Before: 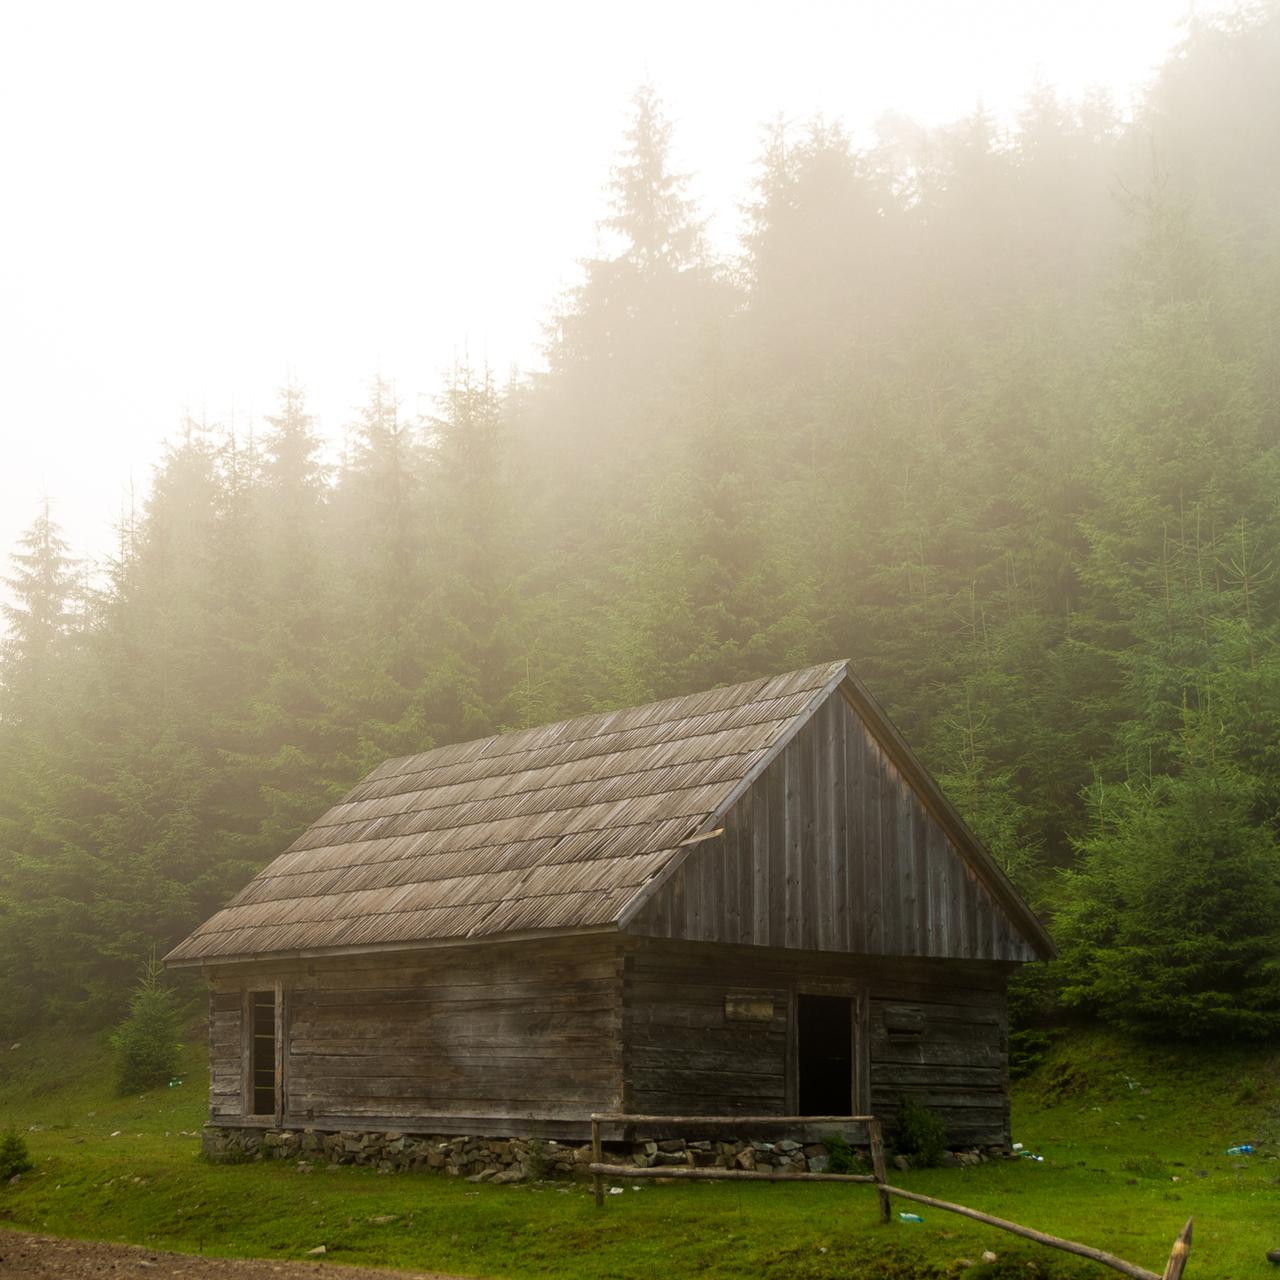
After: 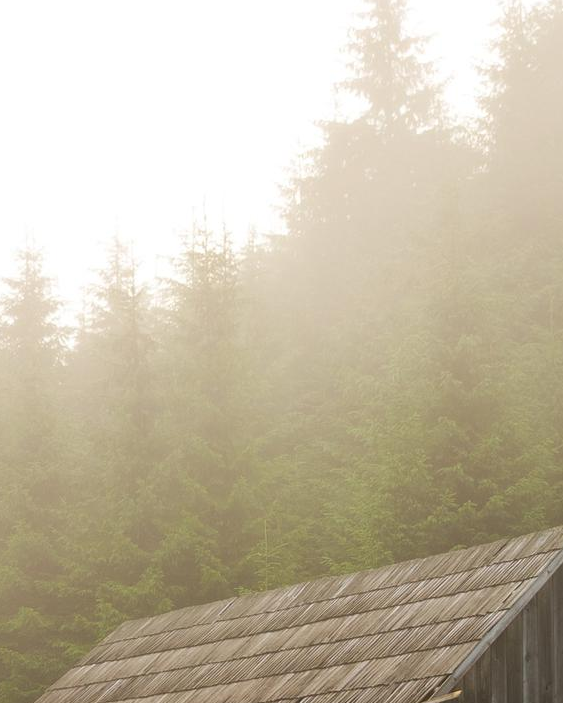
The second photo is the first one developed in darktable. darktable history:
crop: left 20.507%, top 10.792%, right 35.47%, bottom 34.253%
